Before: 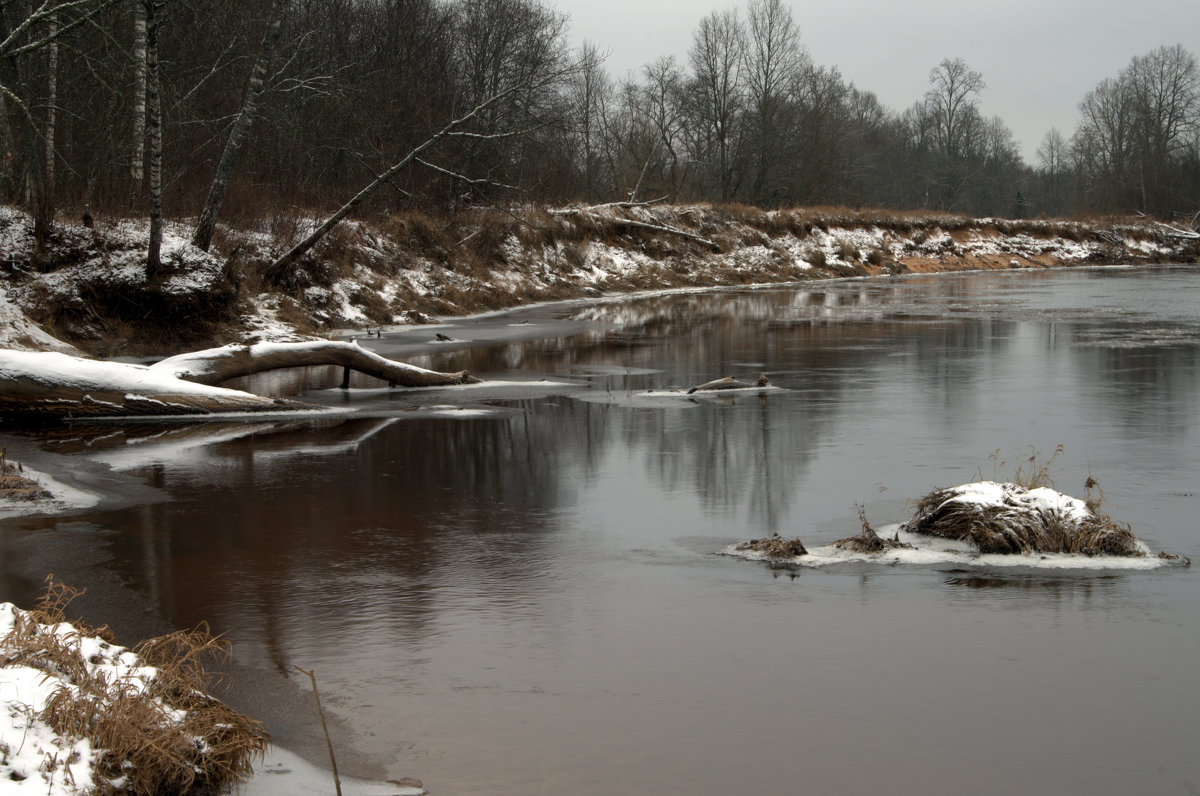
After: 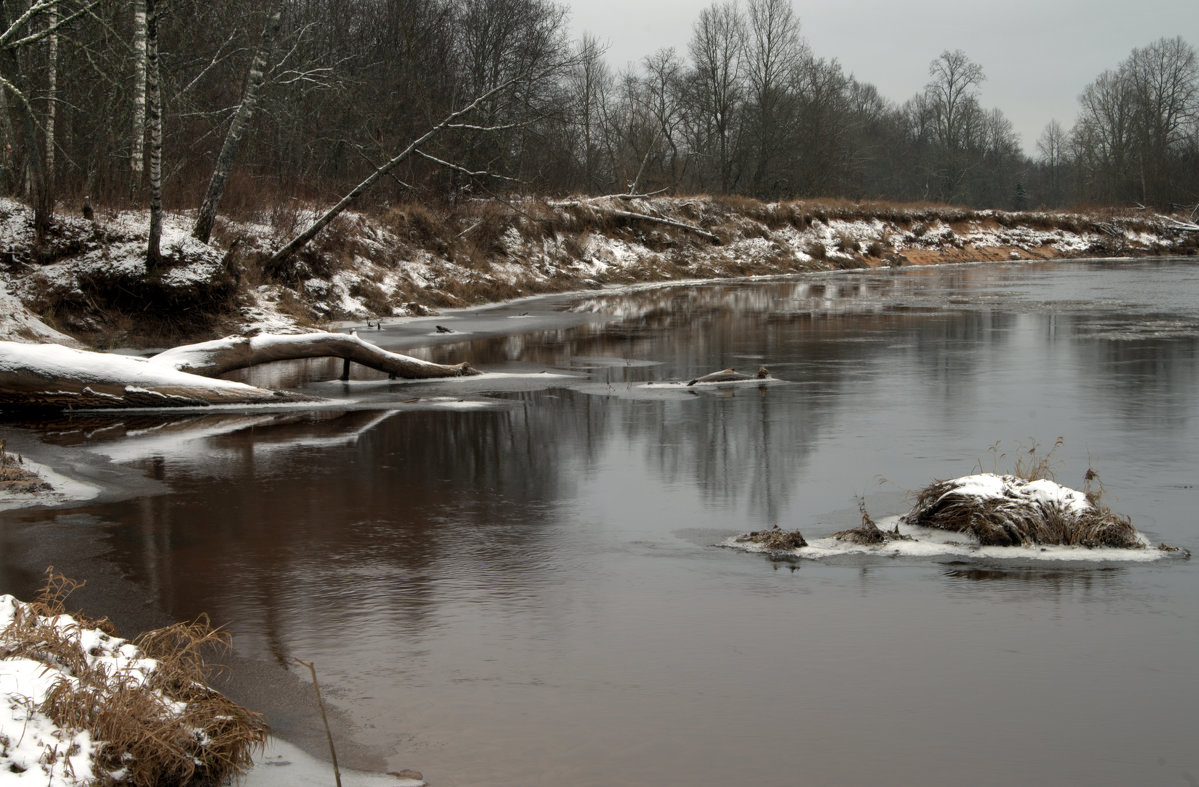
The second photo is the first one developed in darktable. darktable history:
shadows and highlights: shadows 52.34, highlights -28.23, soften with gaussian
crop: top 1.049%, right 0.001%
